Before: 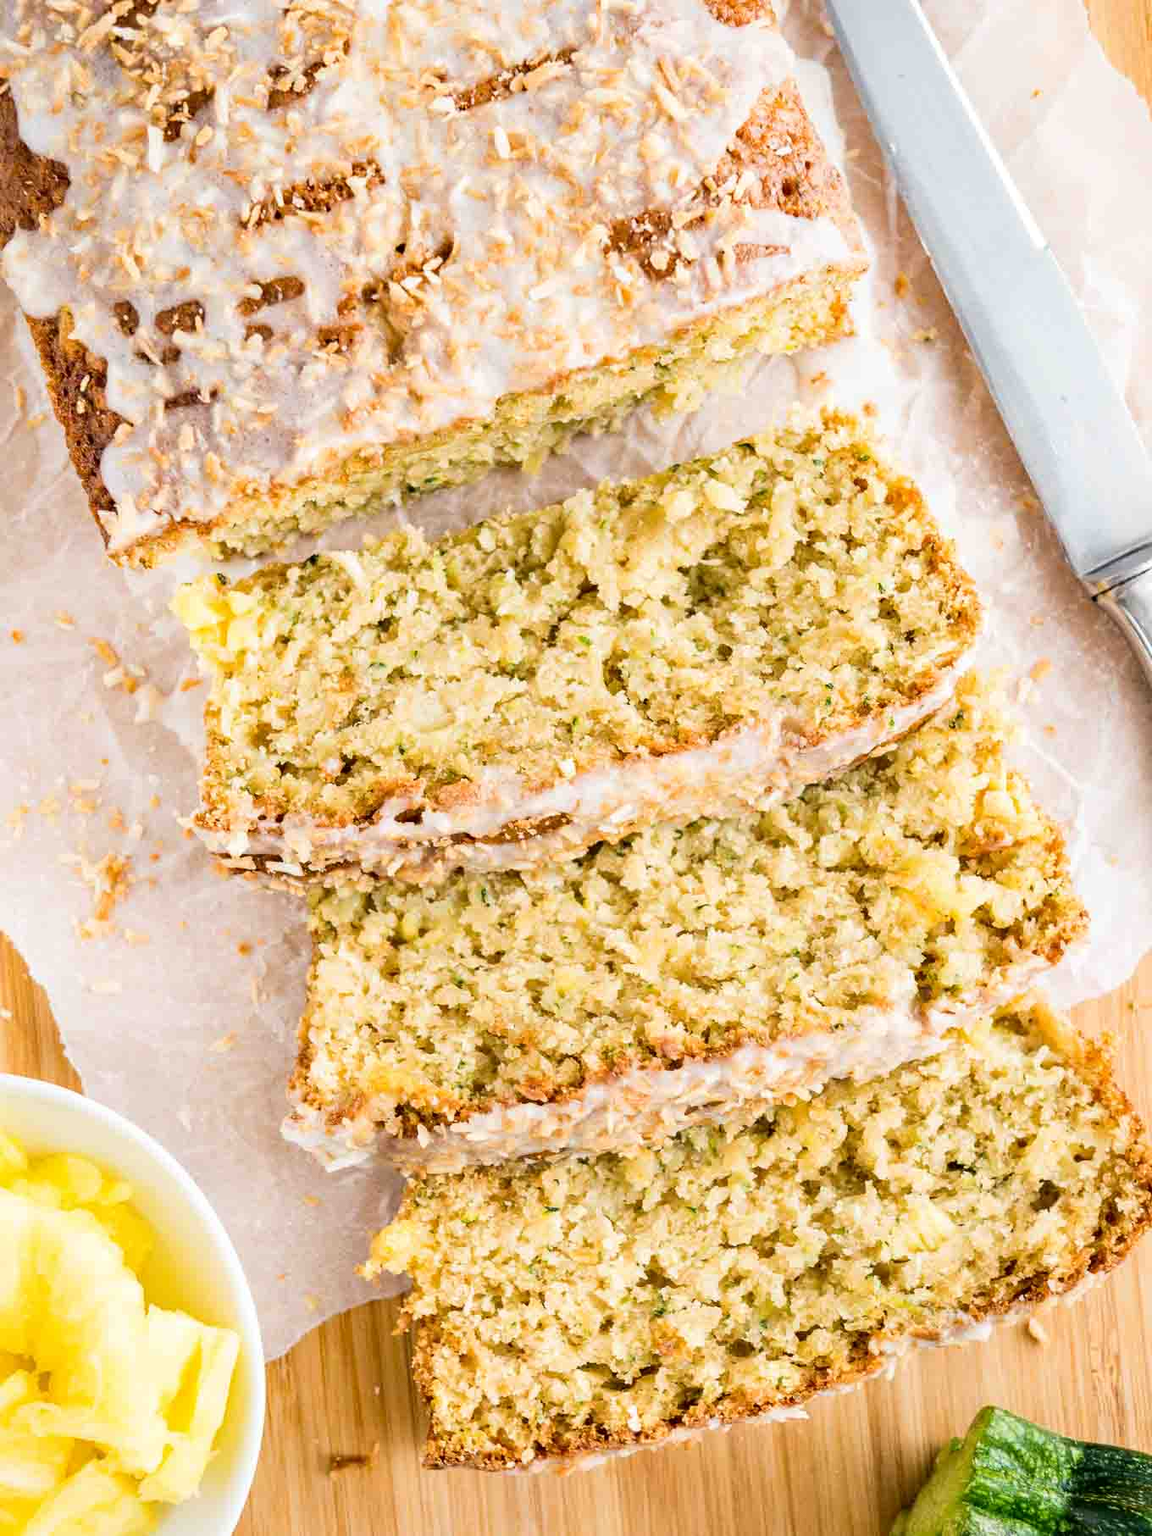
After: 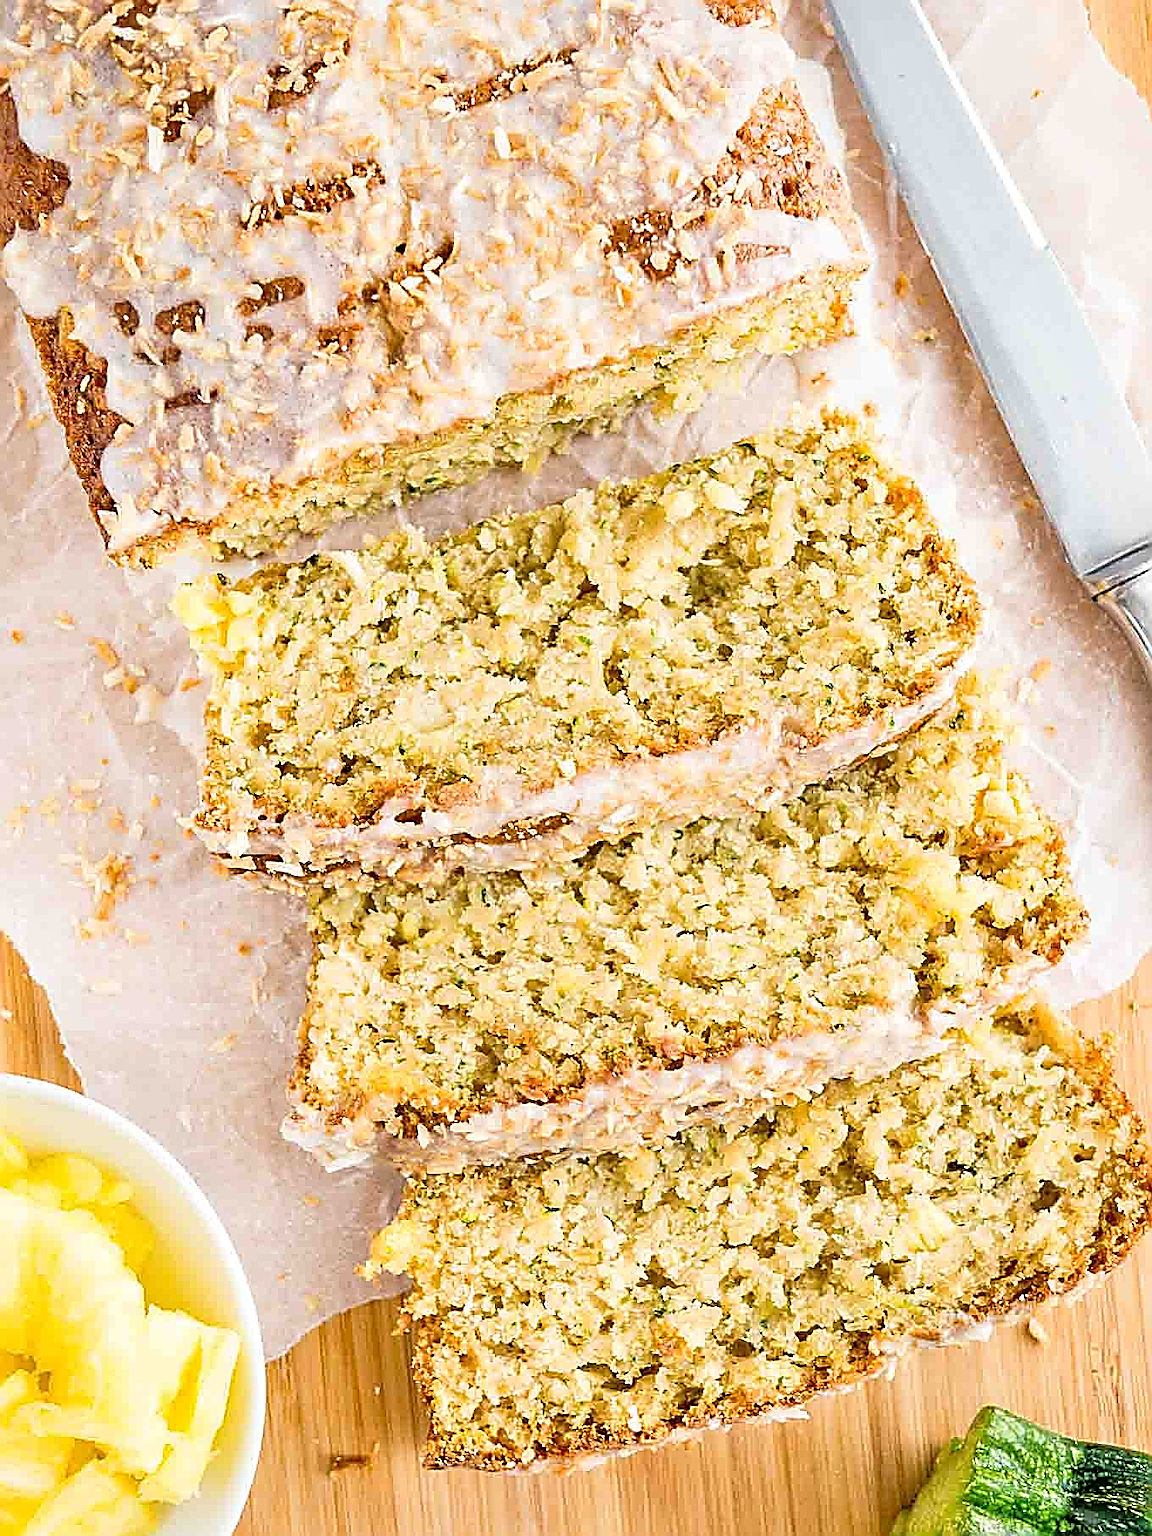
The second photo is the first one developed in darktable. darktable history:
tone equalizer: -7 EV 0.15 EV, -6 EV 0.6 EV, -5 EV 1.15 EV, -4 EV 1.33 EV, -3 EV 1.15 EV, -2 EV 0.6 EV, -1 EV 0.15 EV, mask exposure compensation -0.5 EV
sharpen: amount 1.861
